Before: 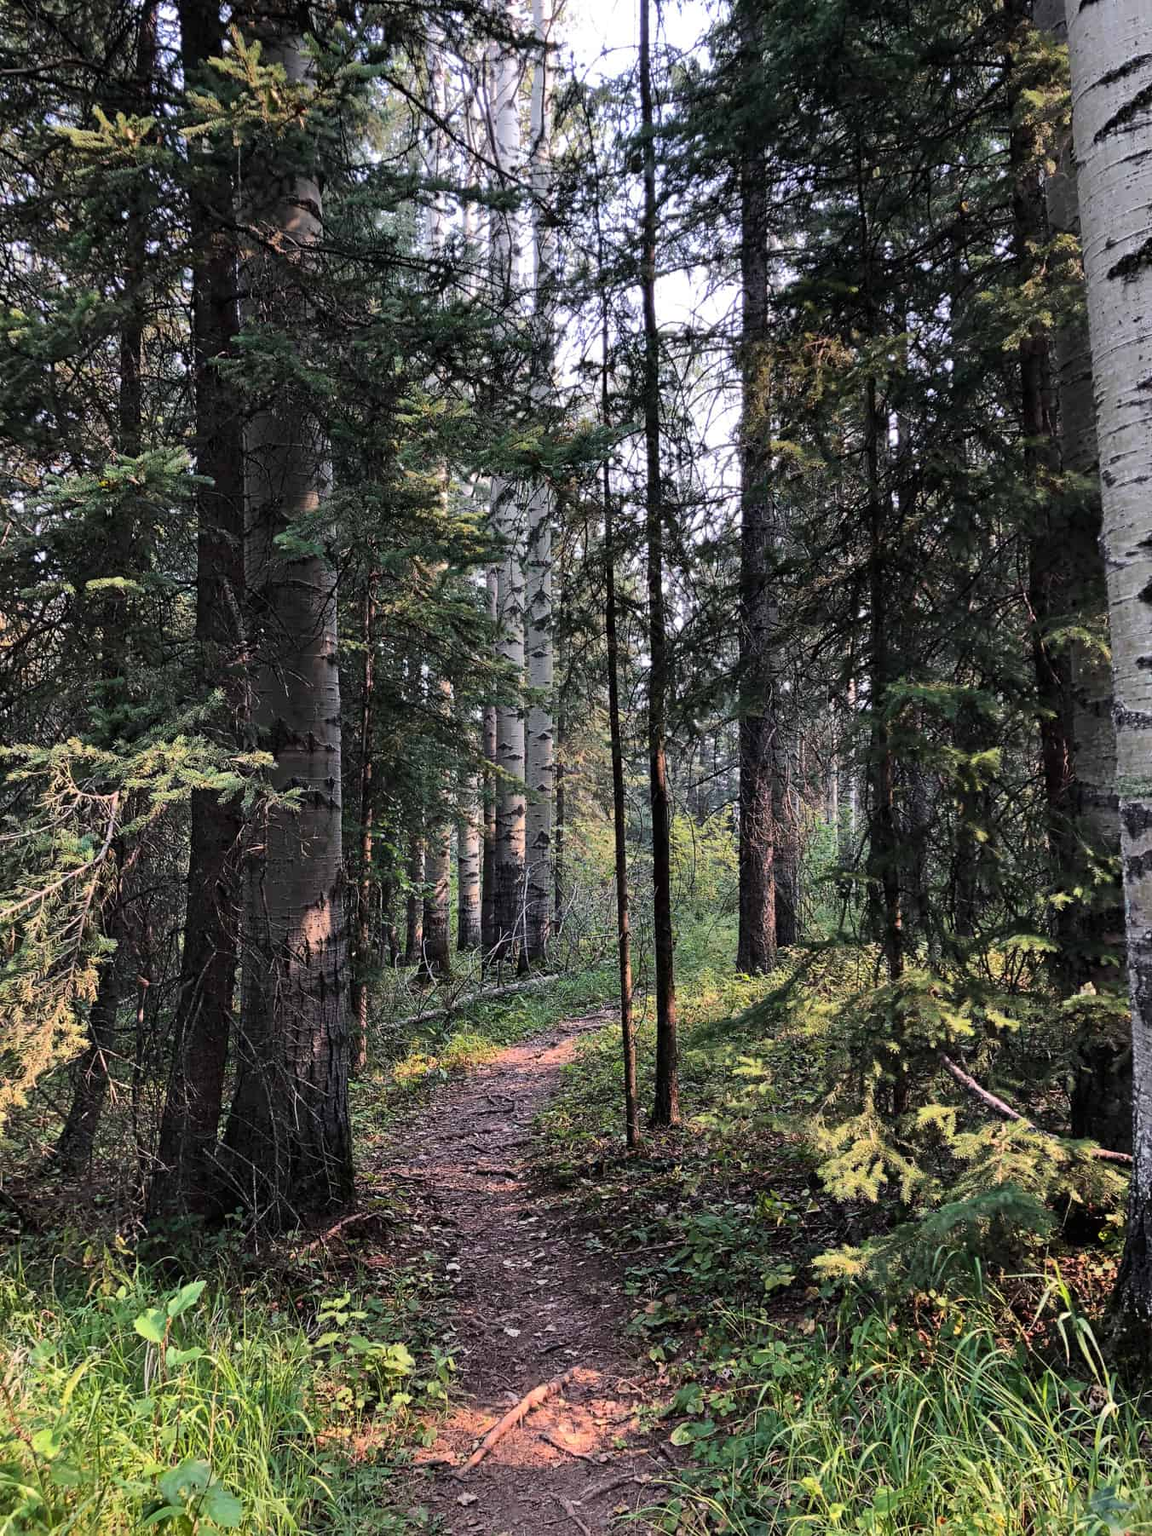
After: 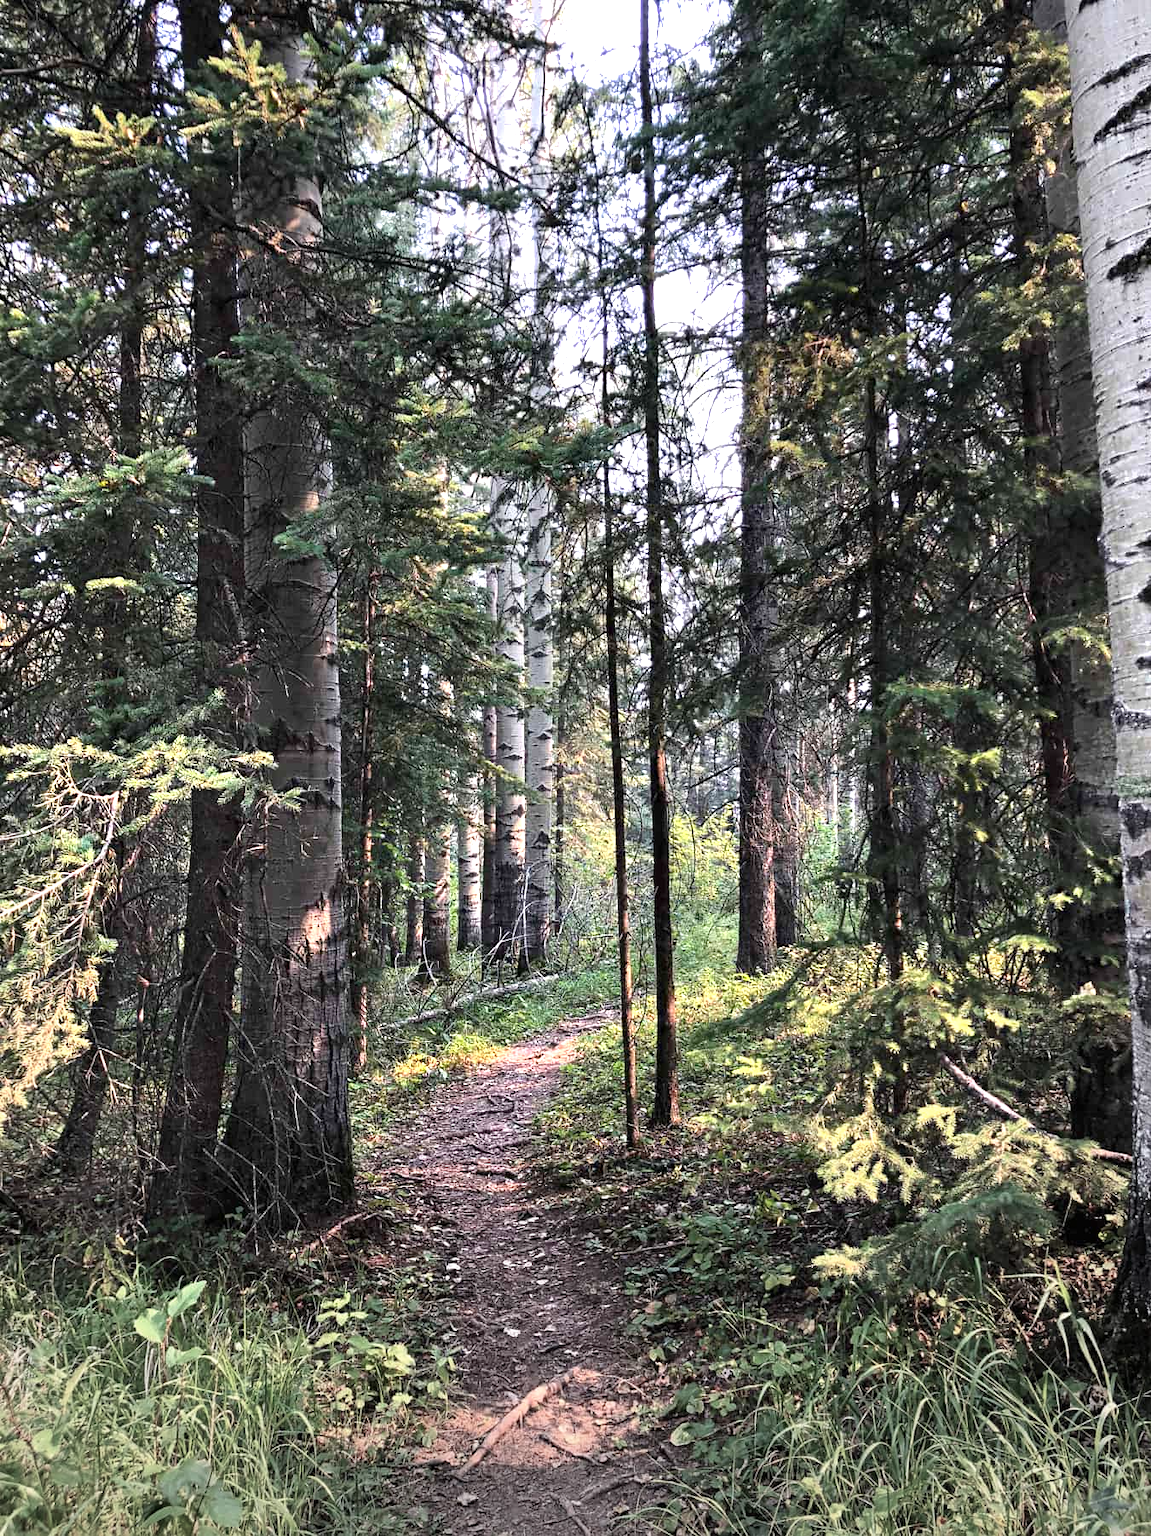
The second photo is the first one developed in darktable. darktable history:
exposure: exposure 1 EV, compensate highlight preservation false
vignetting: center (-0.055, -0.354), unbound false
